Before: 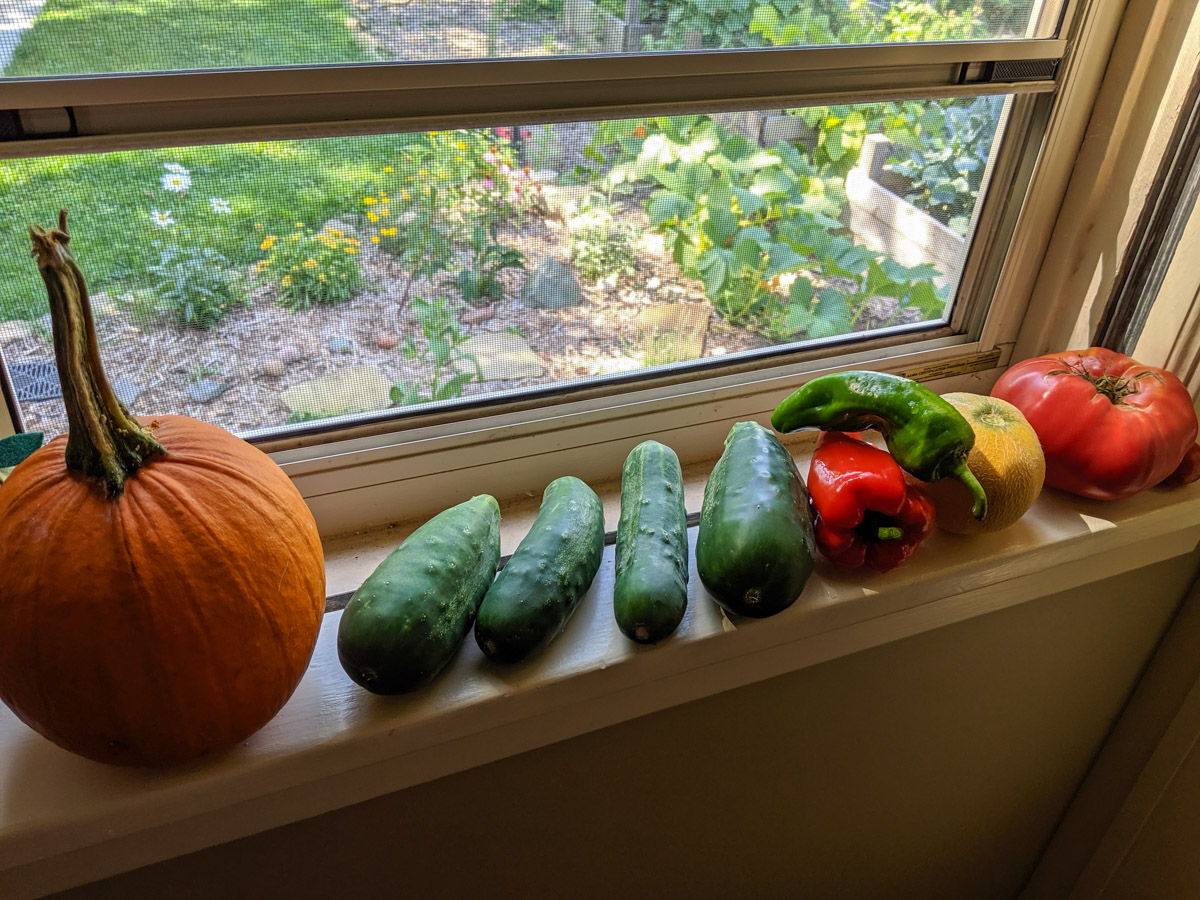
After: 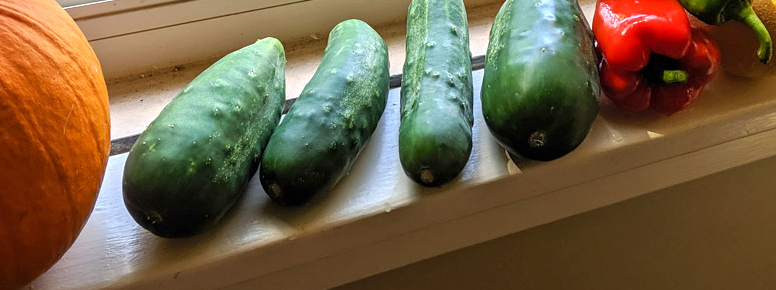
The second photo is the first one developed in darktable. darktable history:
exposure: exposure 0.715 EV, compensate highlight preservation false
crop: left 17.987%, top 50.885%, right 17.279%, bottom 16.814%
